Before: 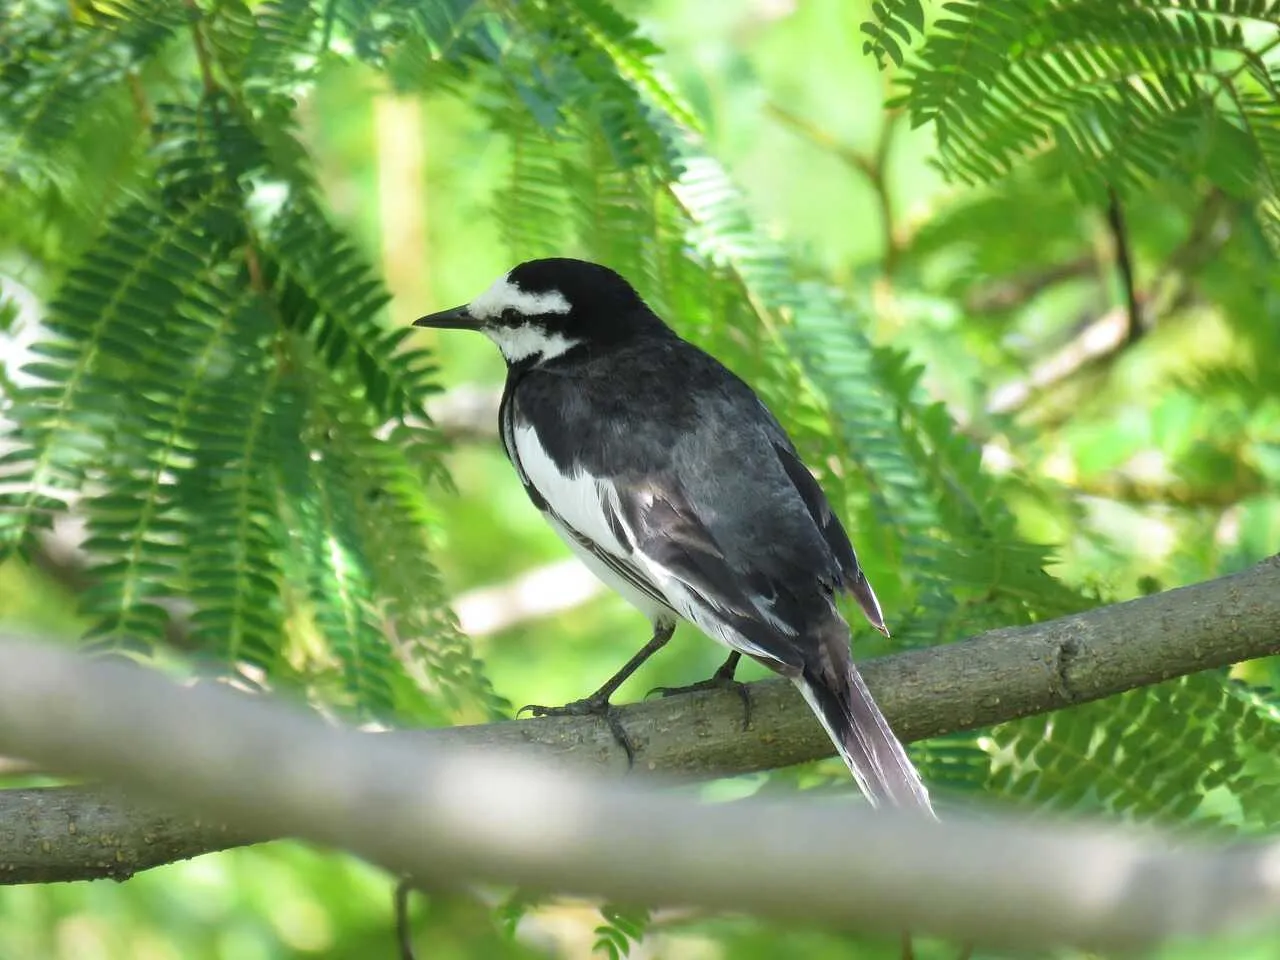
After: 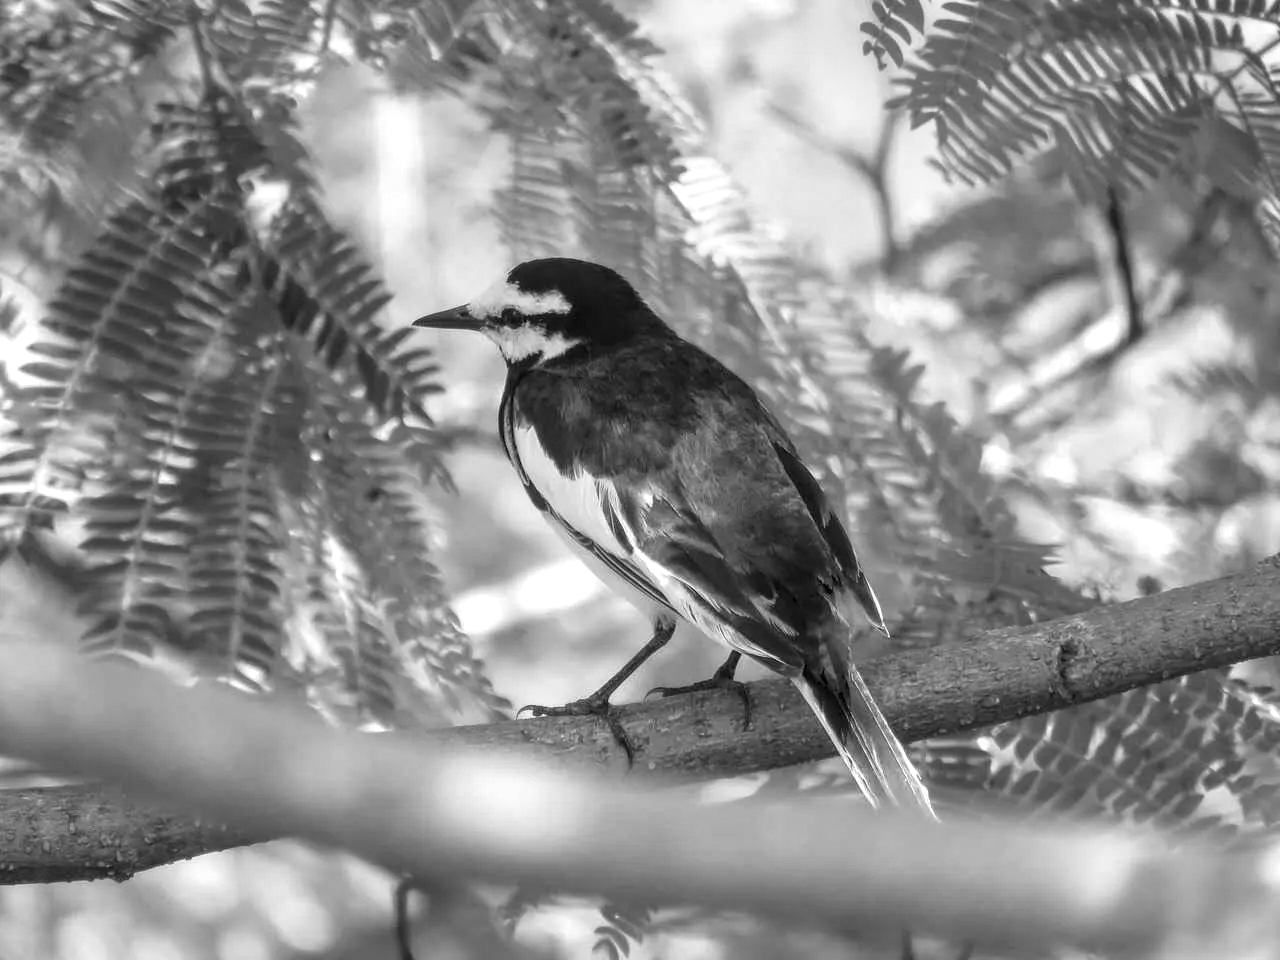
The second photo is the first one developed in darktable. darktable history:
local contrast: highlights 61%, detail 143%, midtone range 0.428
monochrome: a 16.06, b 15.48, size 1
white balance: red 0.984, blue 1.059
